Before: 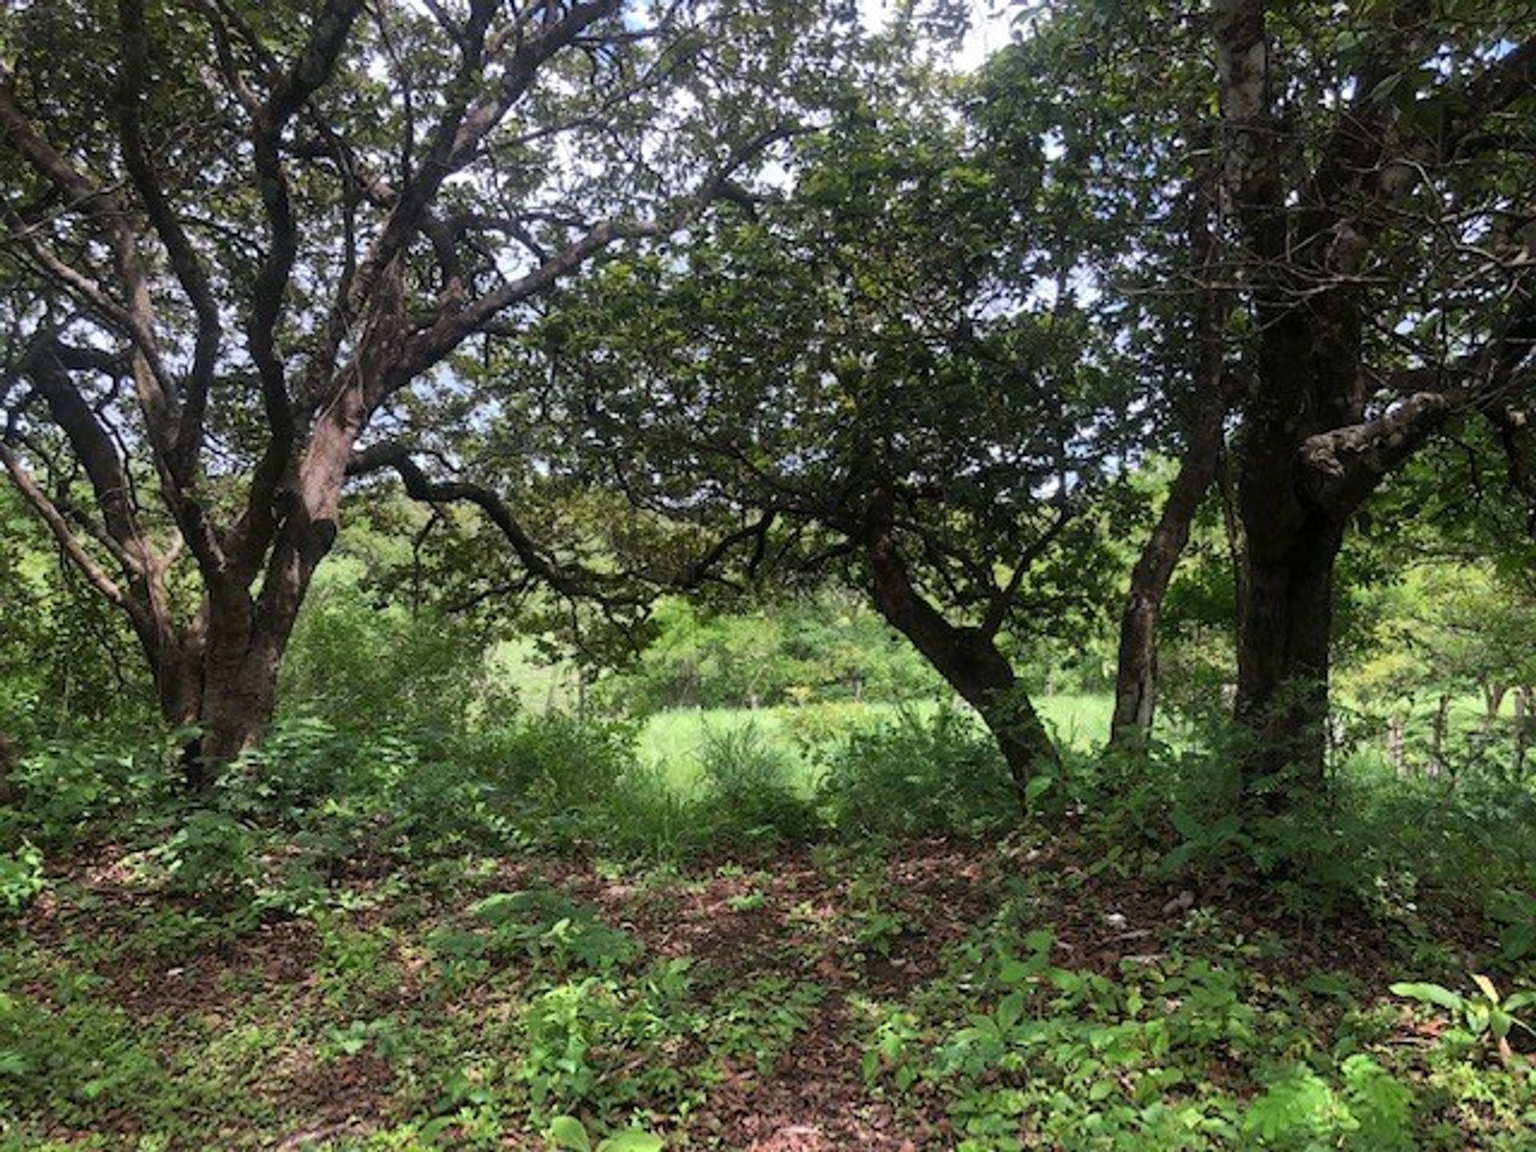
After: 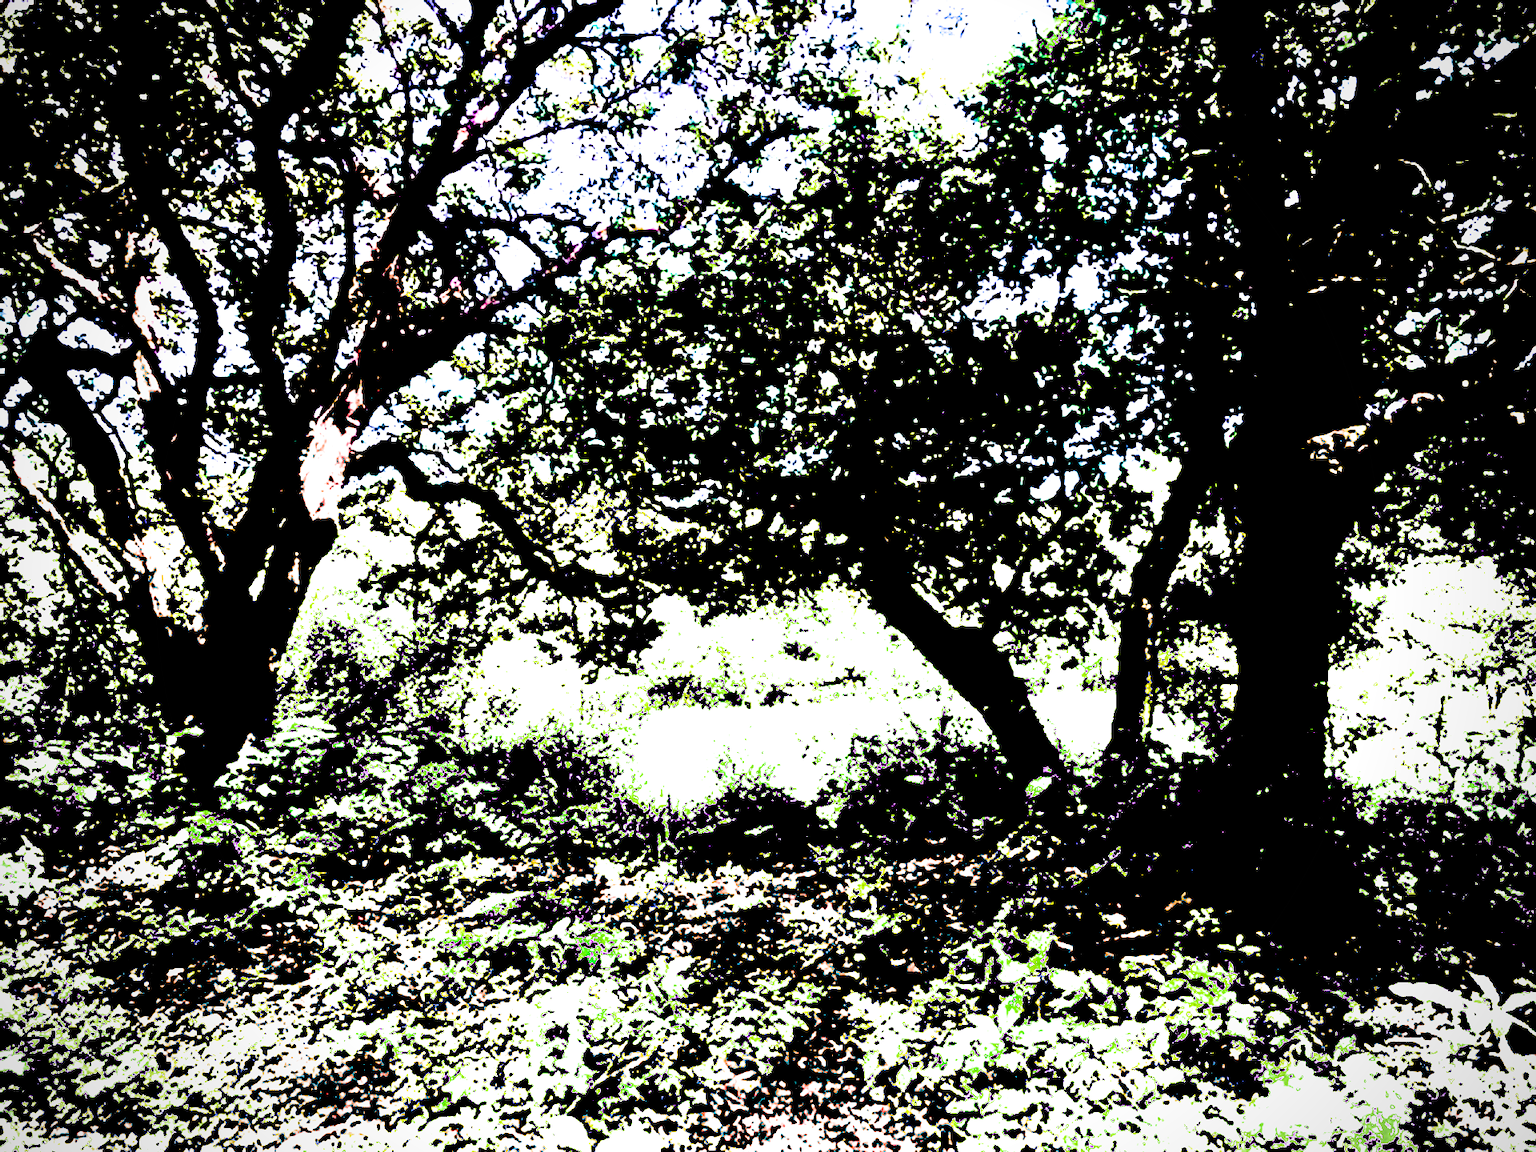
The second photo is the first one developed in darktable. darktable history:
vignetting: fall-off radius 63.68%
filmic rgb: black relative exposure -8.16 EV, white relative exposure 3.76 EV, threshold 5.95 EV, hardness 4.44, enable highlight reconstruction true
exposure: black level correction 0.098, exposure 3.028 EV, compensate exposure bias true, compensate highlight preservation false
